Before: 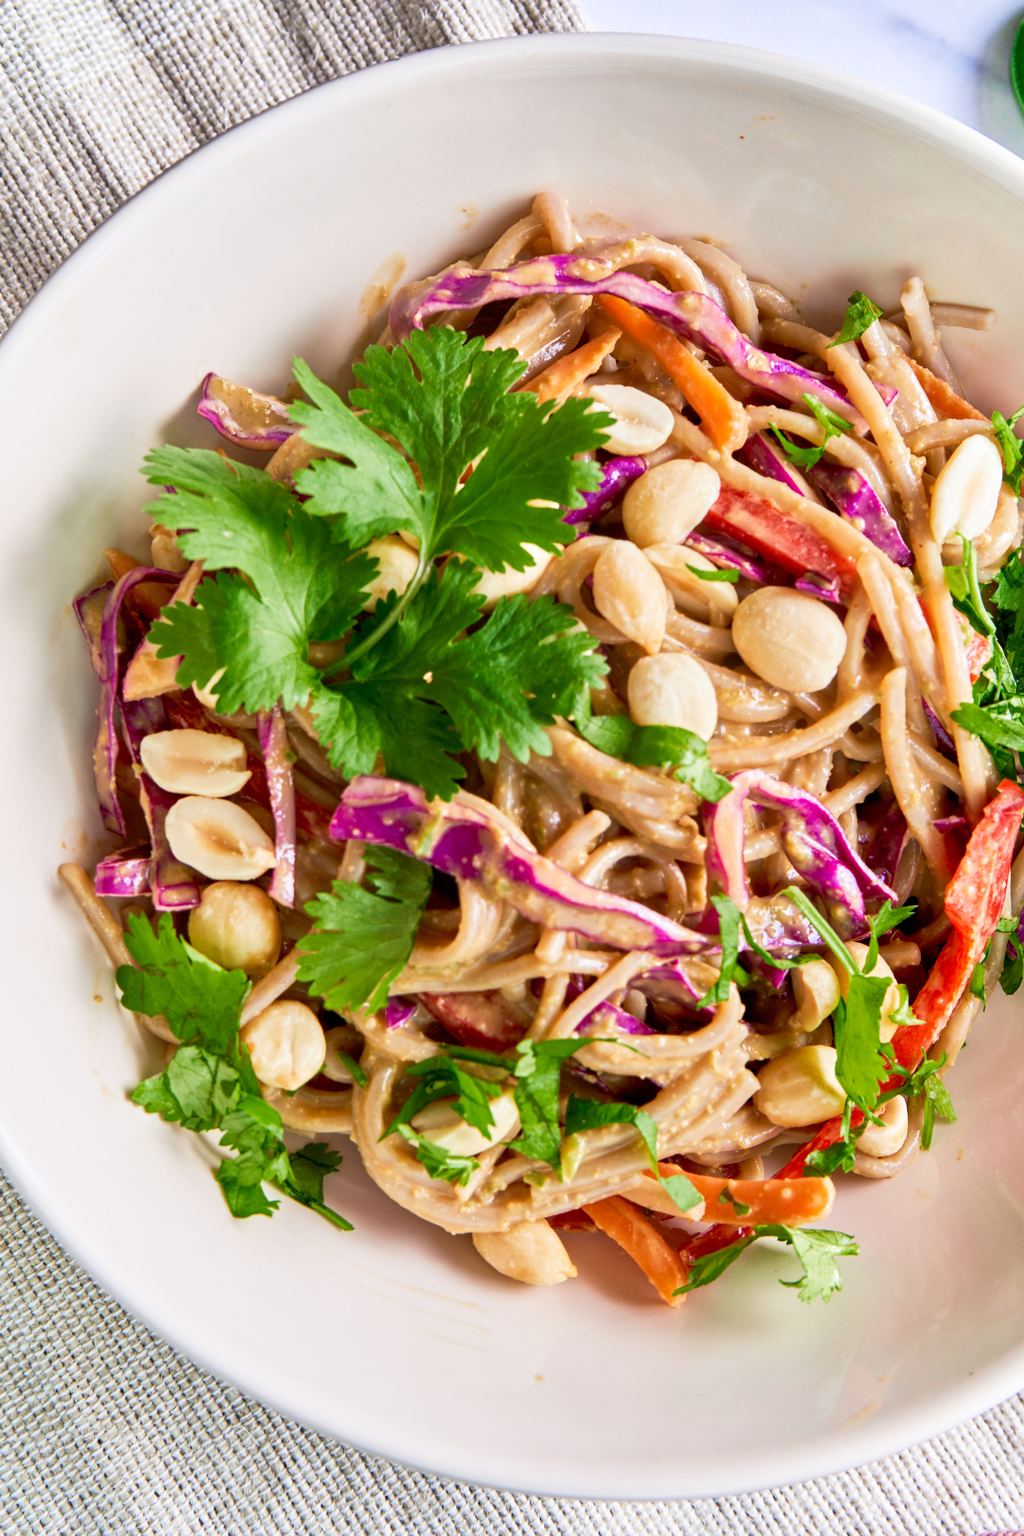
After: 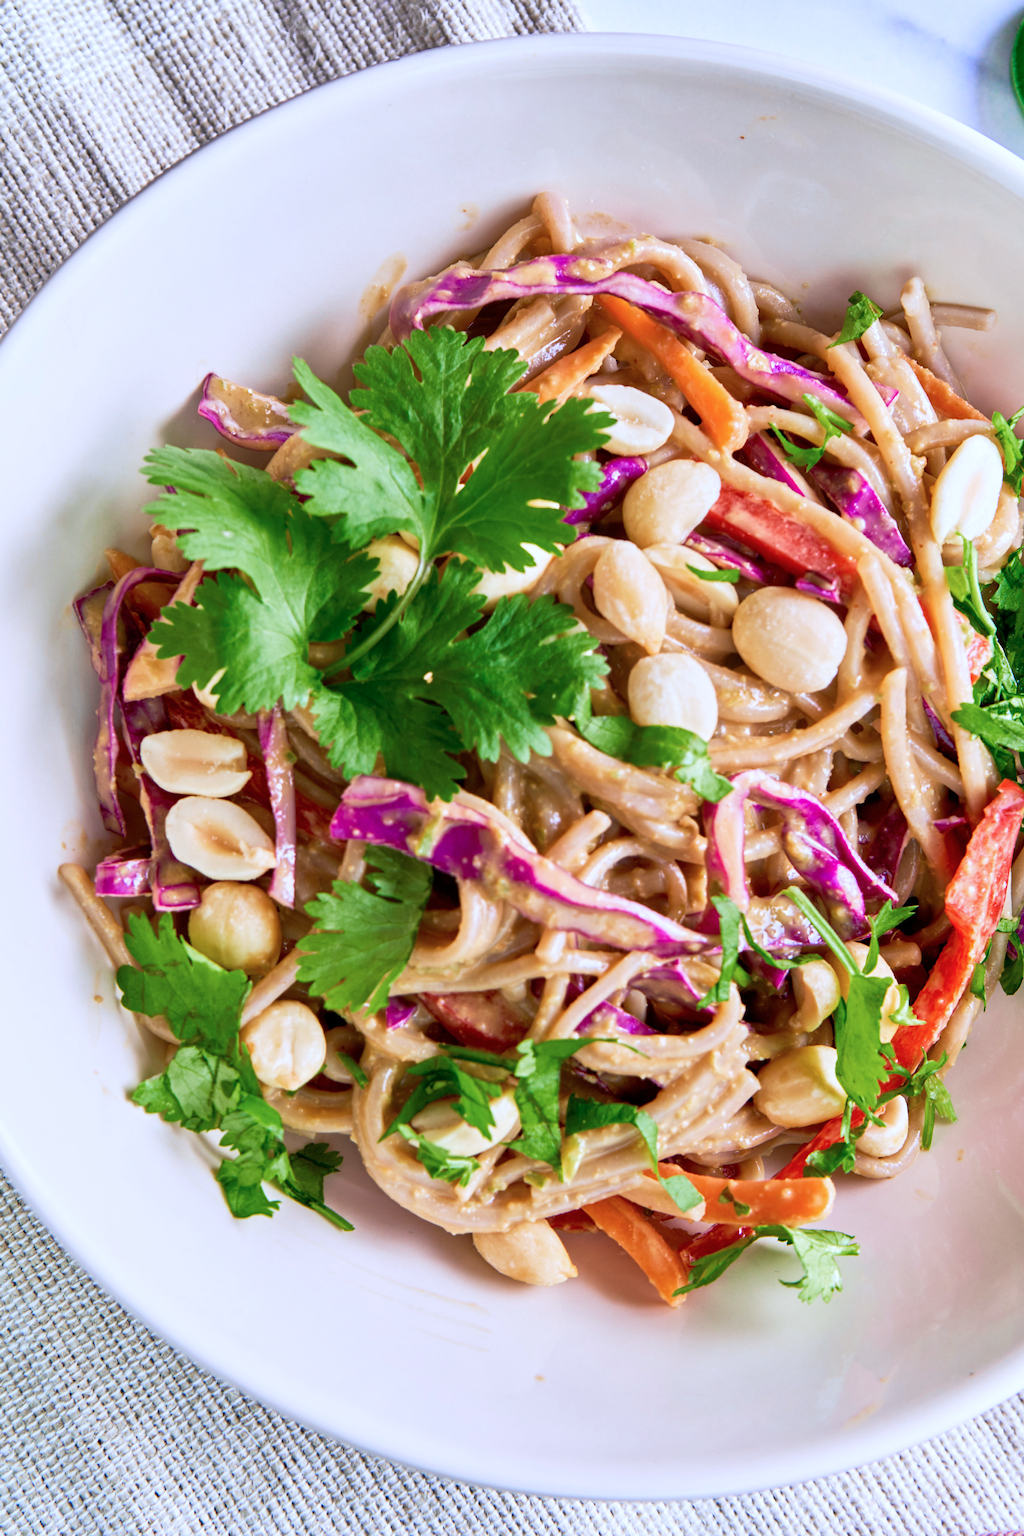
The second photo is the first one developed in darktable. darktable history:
color calibration: illuminant as shot in camera, x 0.37, y 0.382, temperature 4314.33 K
